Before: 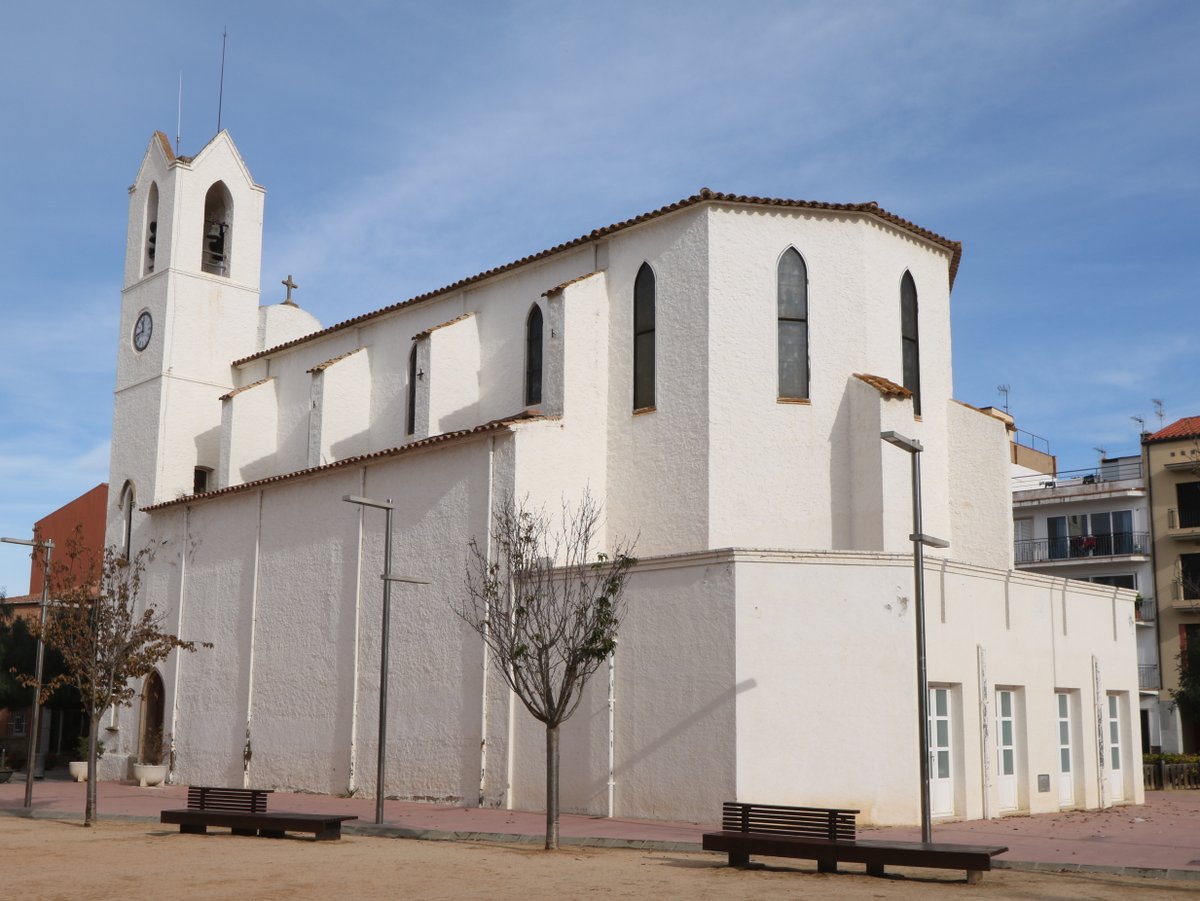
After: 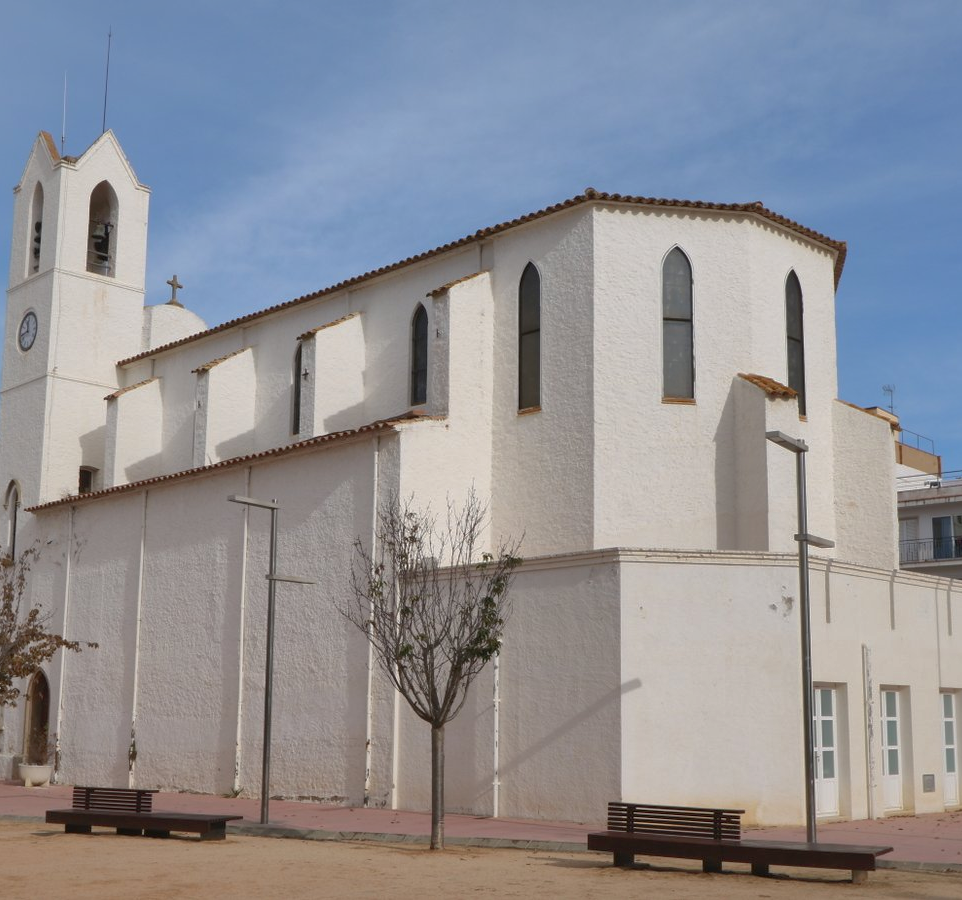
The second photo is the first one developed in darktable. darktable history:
shadows and highlights: highlights -60
crop and rotate: left 9.597%, right 10.195%
